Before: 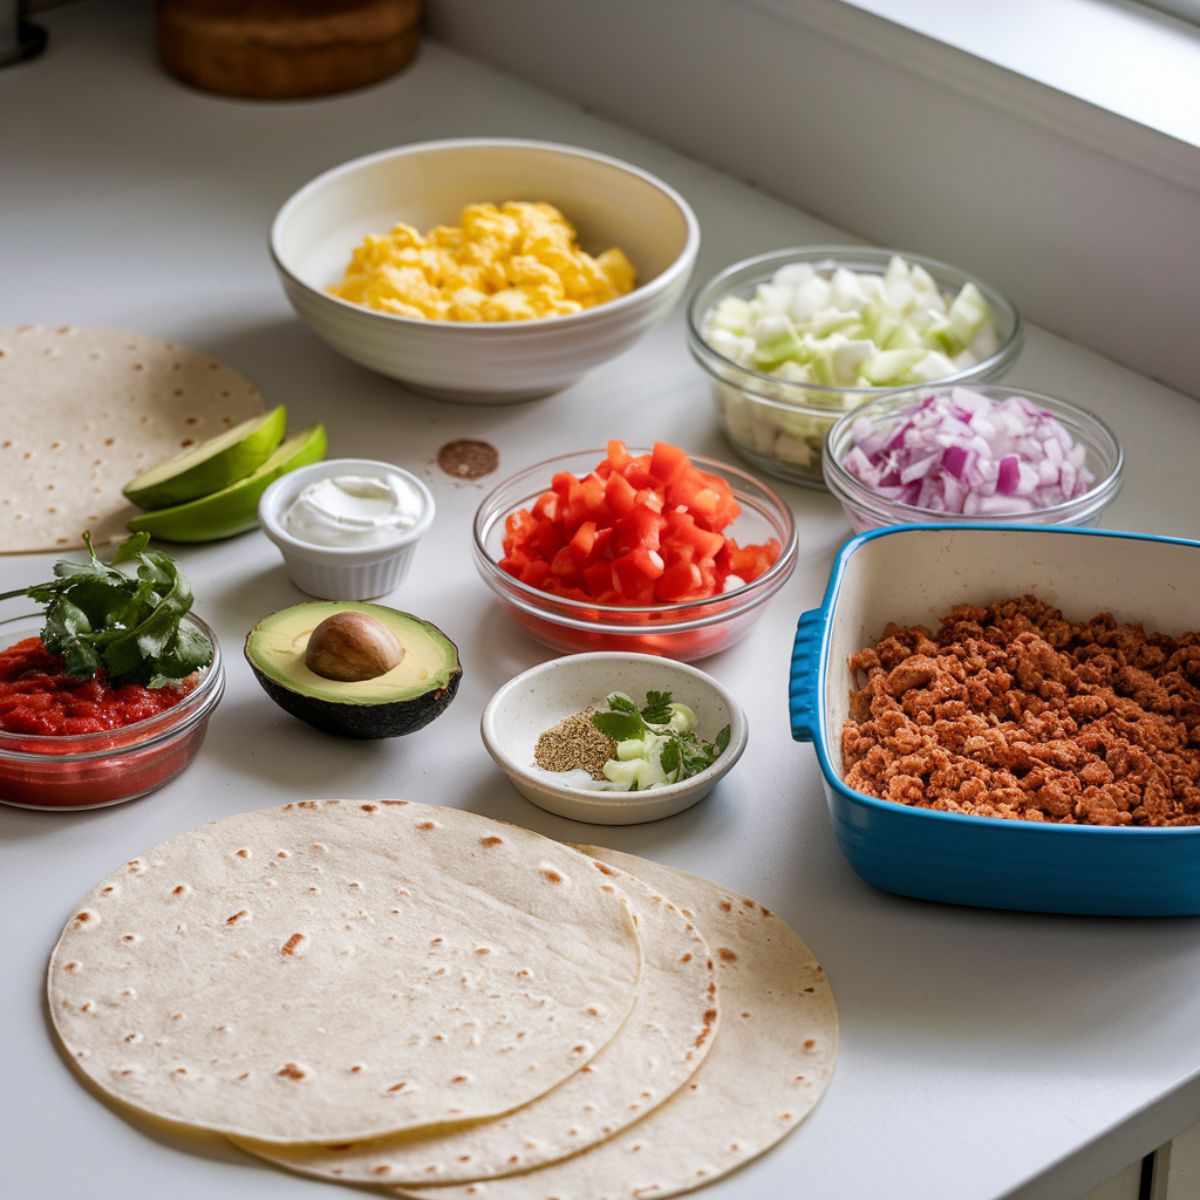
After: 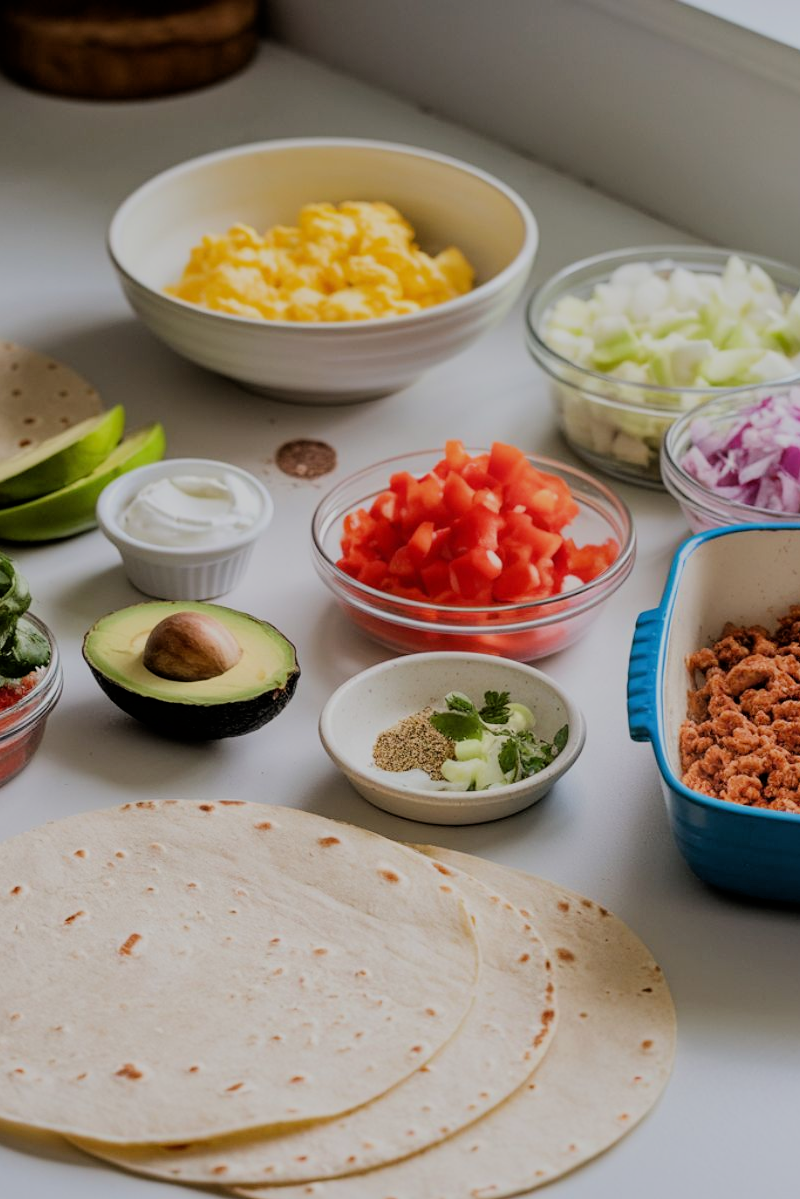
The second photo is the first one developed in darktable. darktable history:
crop and rotate: left 13.537%, right 19.796%
tone equalizer: on, module defaults
filmic rgb: black relative exposure -6.15 EV, white relative exposure 6.96 EV, hardness 2.23, color science v6 (2022)
